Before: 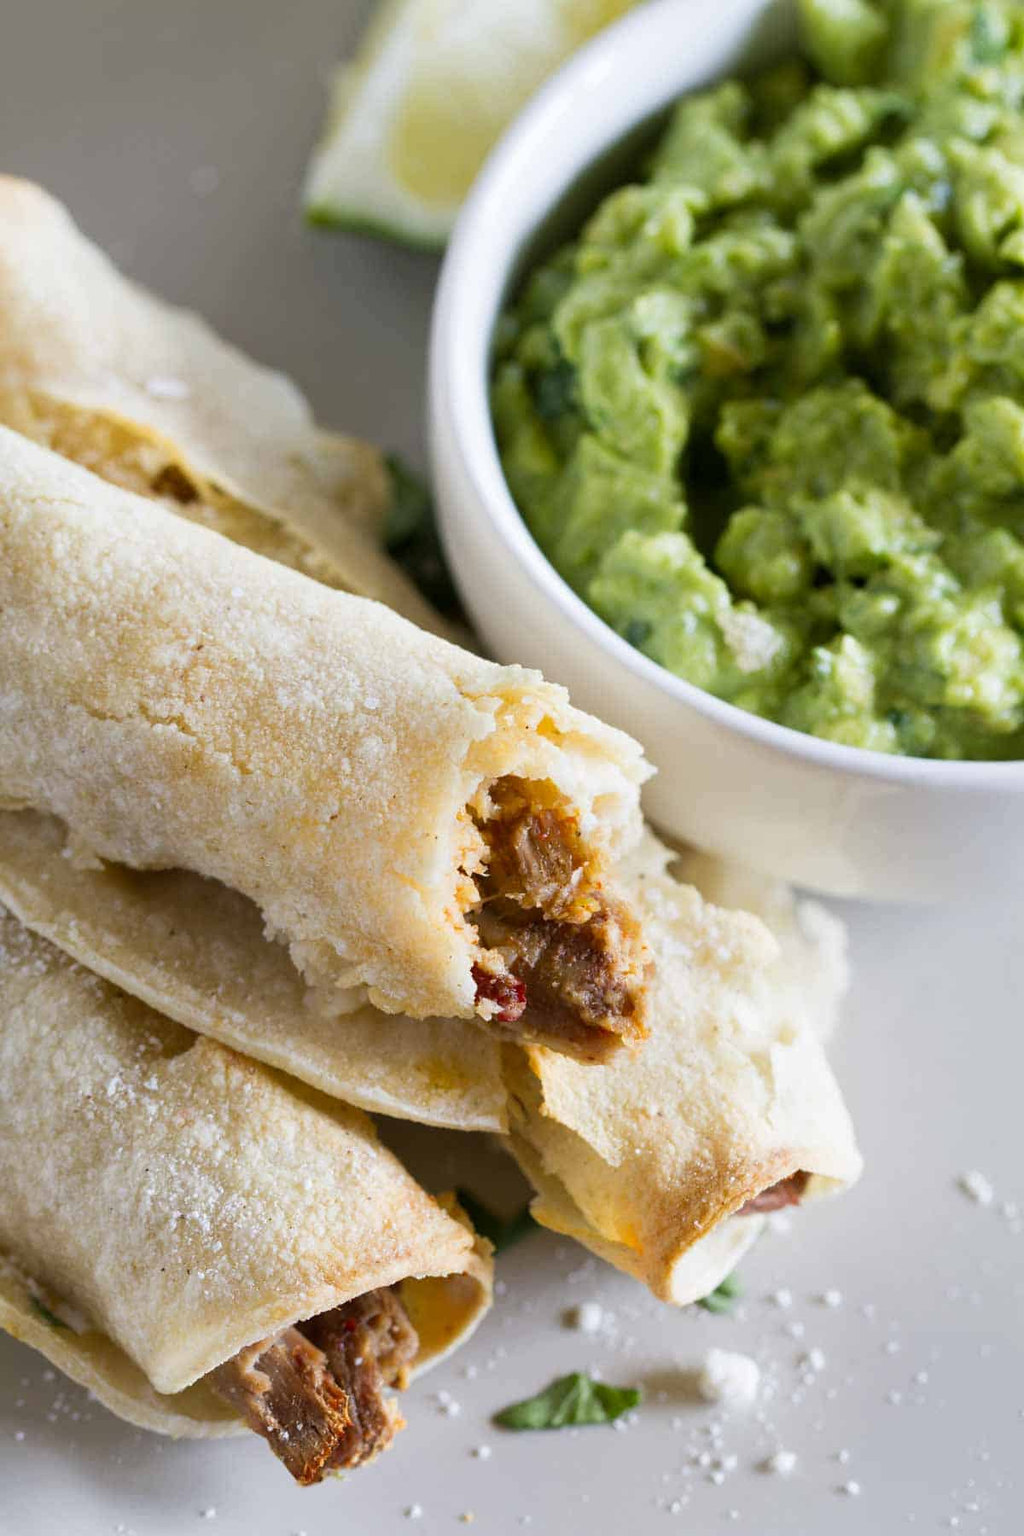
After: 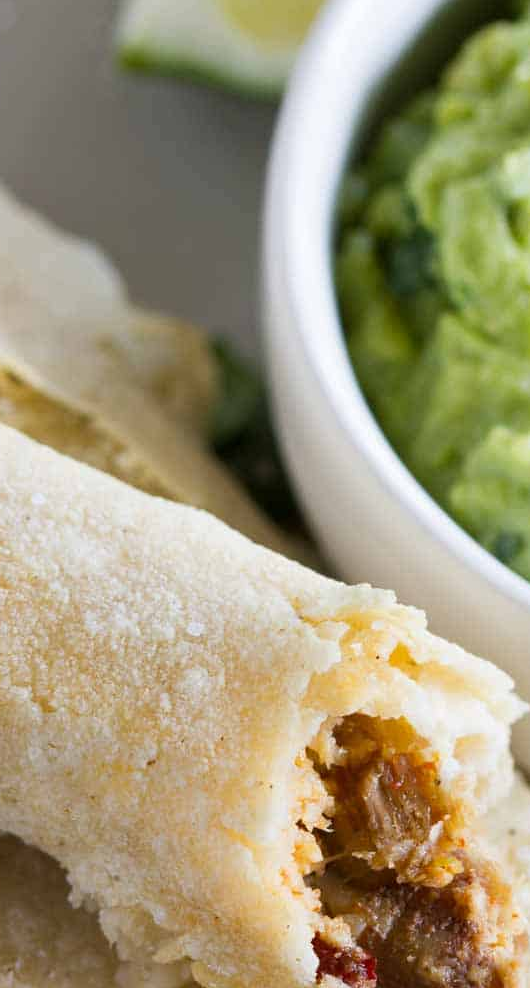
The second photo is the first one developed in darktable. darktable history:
crop: left 20.053%, top 10.843%, right 35.75%, bottom 34.25%
